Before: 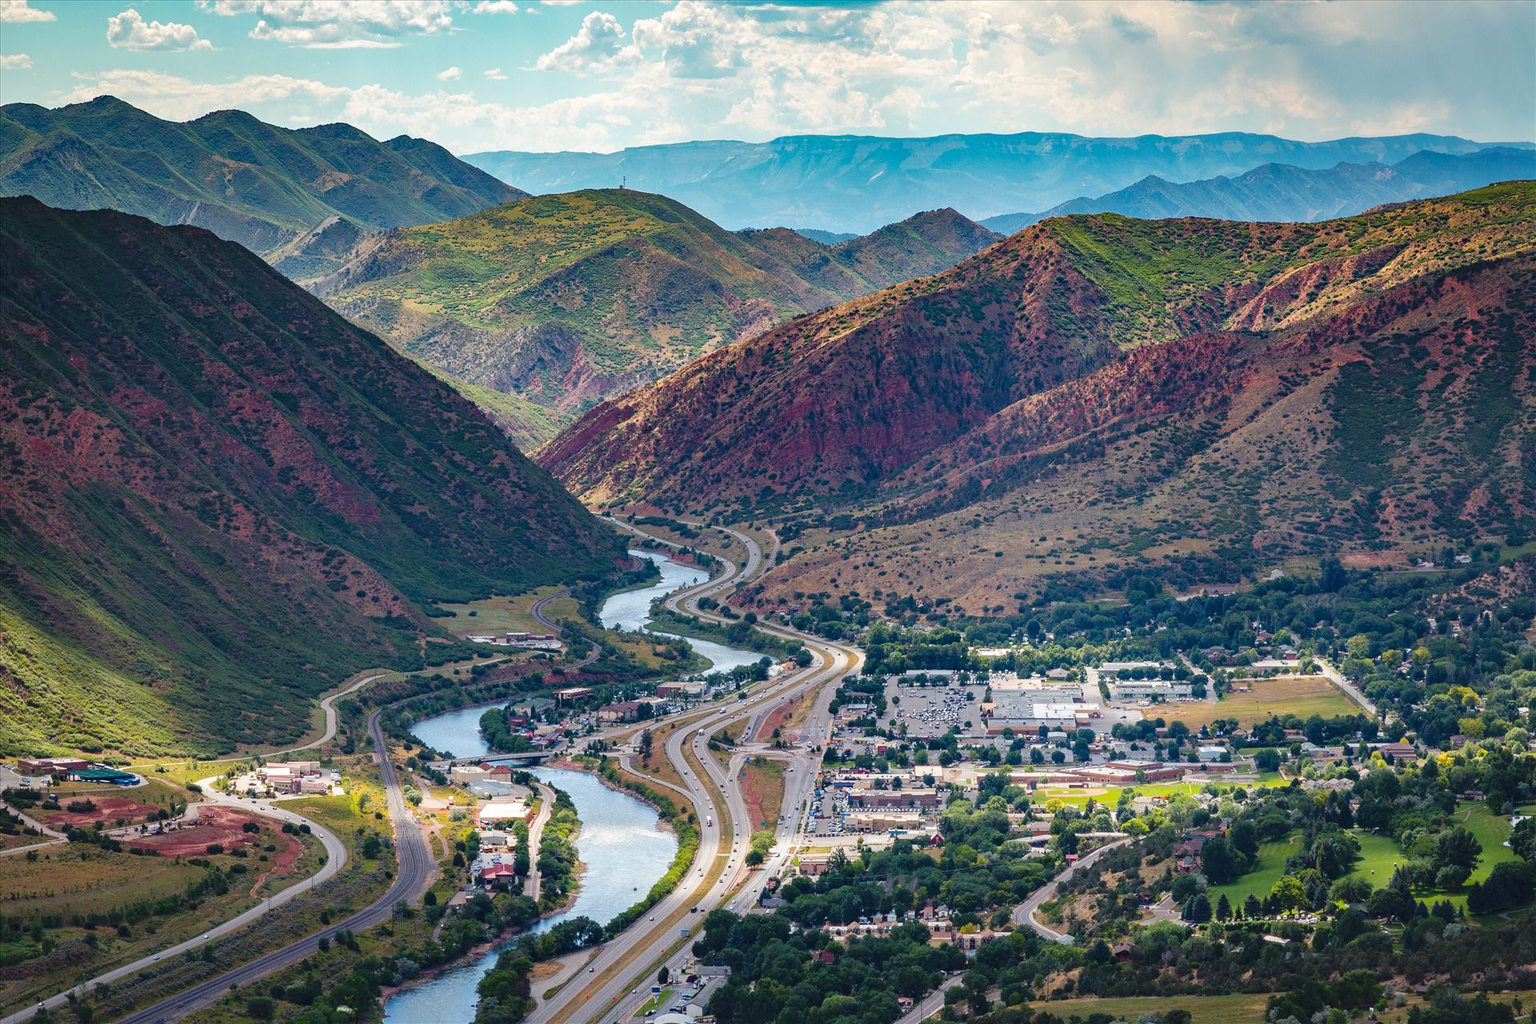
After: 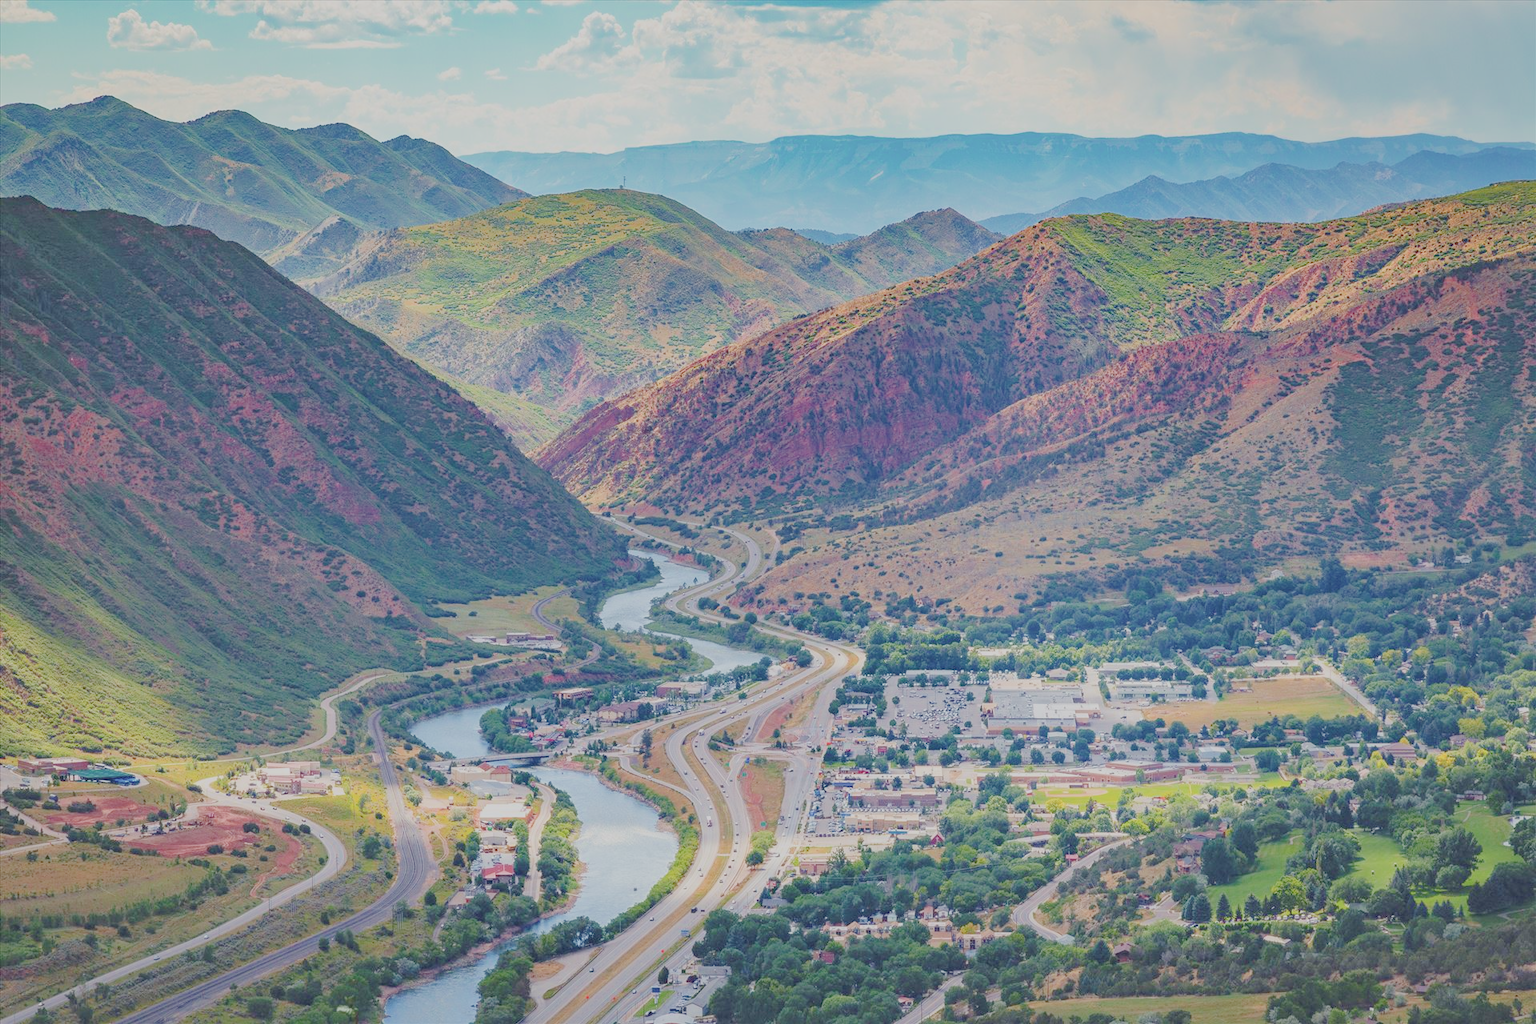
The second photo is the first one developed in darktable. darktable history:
filmic rgb: black relative exposure -13.91 EV, white relative exposure 7.95 EV, hardness 3.75, latitude 49.74%, contrast 0.504
exposure: black level correction 0.001, exposure 1.807 EV, compensate exposure bias true, compensate highlight preservation false
